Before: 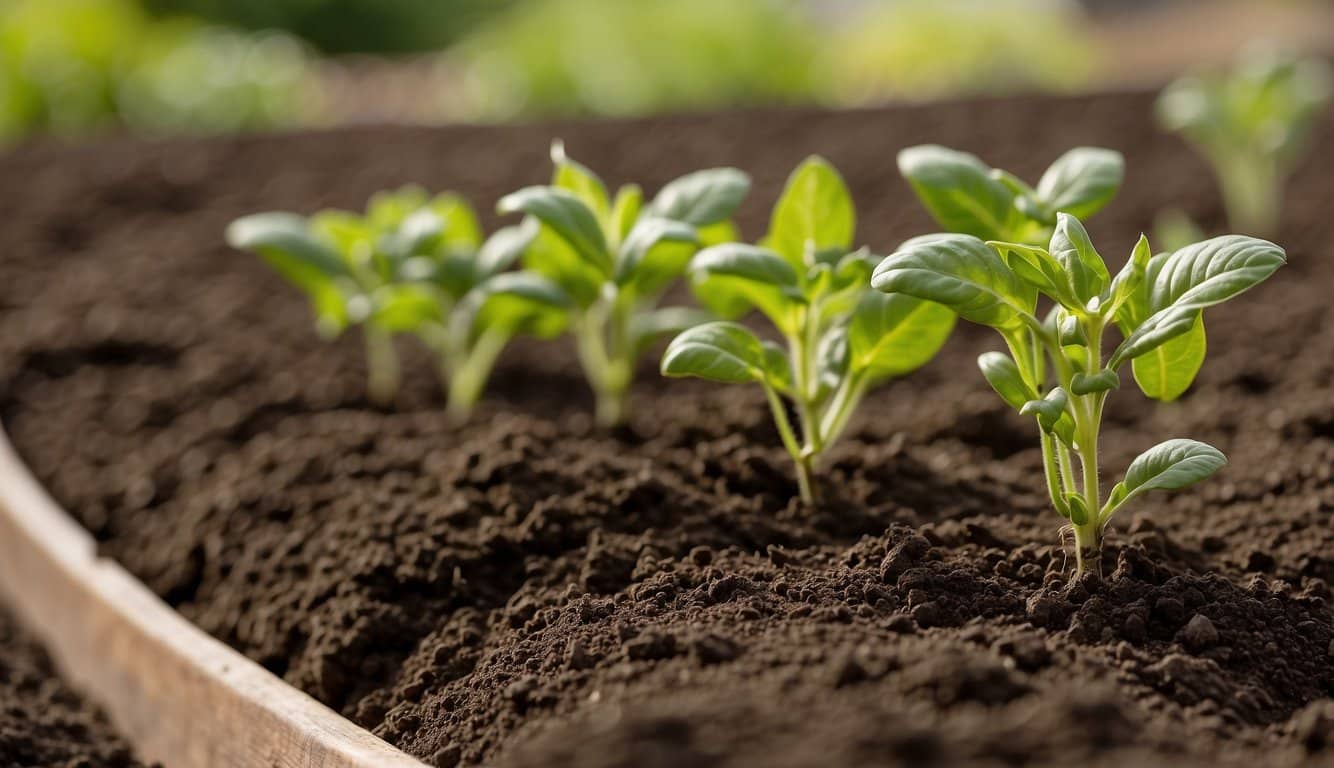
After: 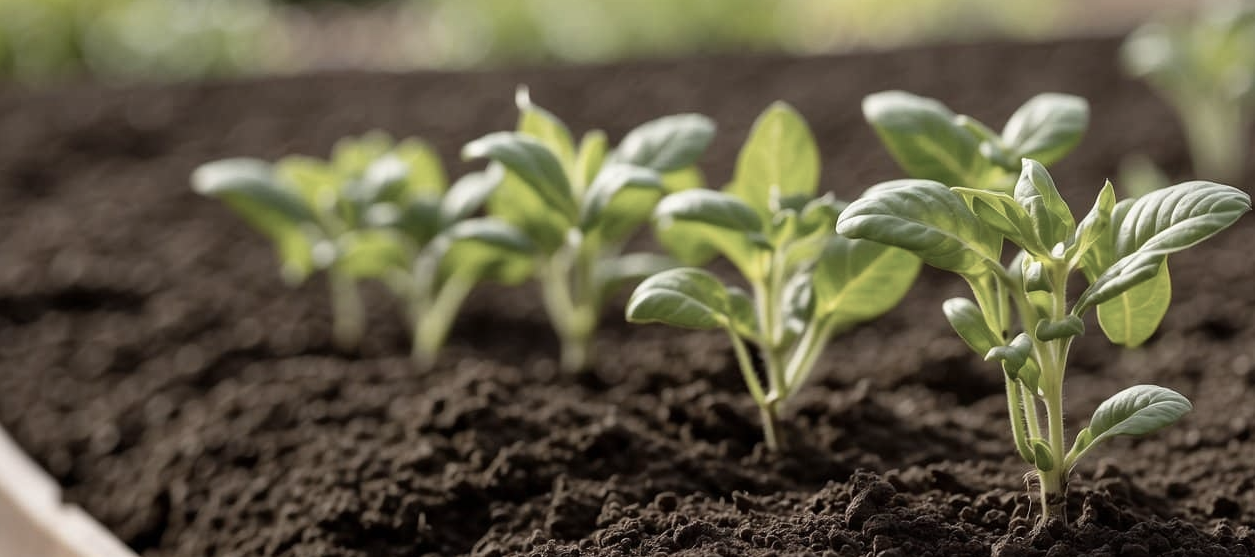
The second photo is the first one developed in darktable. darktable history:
crop: left 2.64%, top 7.108%, right 3.256%, bottom 20.293%
contrast brightness saturation: contrast 0.101, saturation -0.372
